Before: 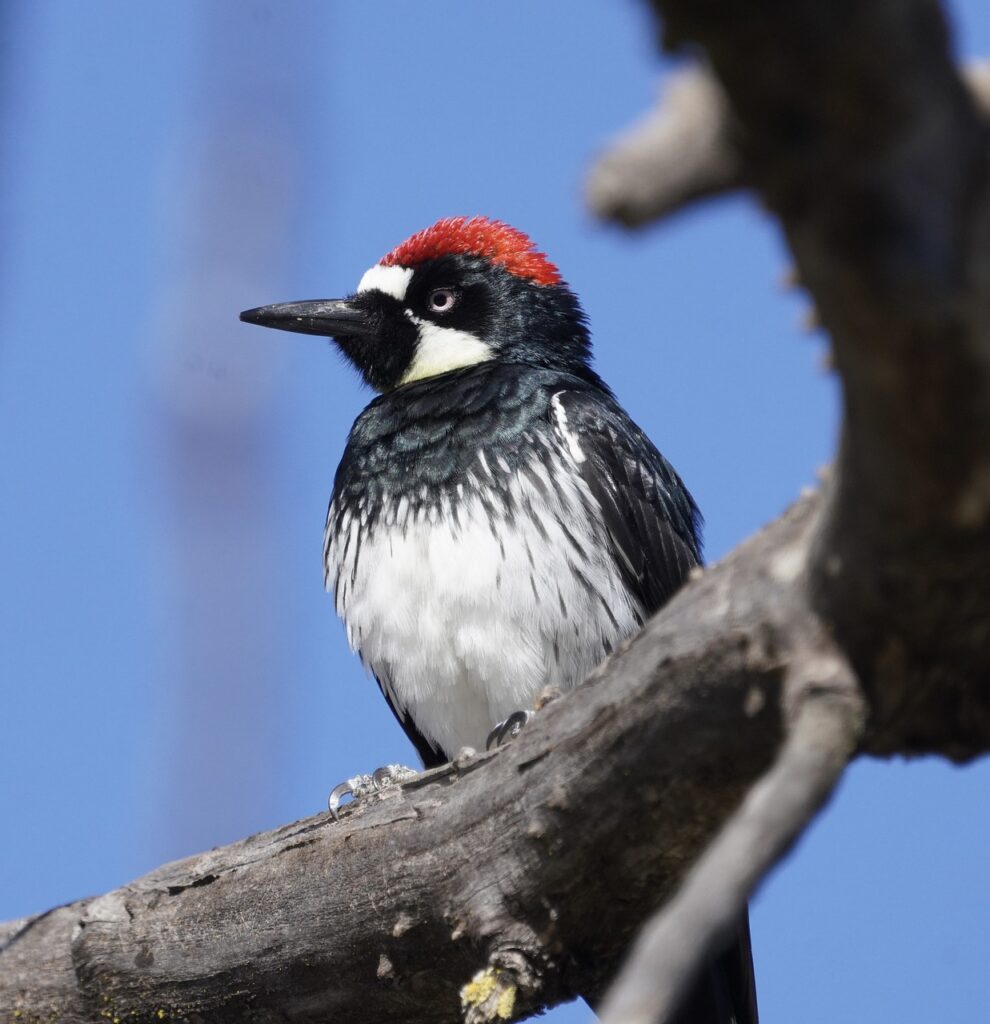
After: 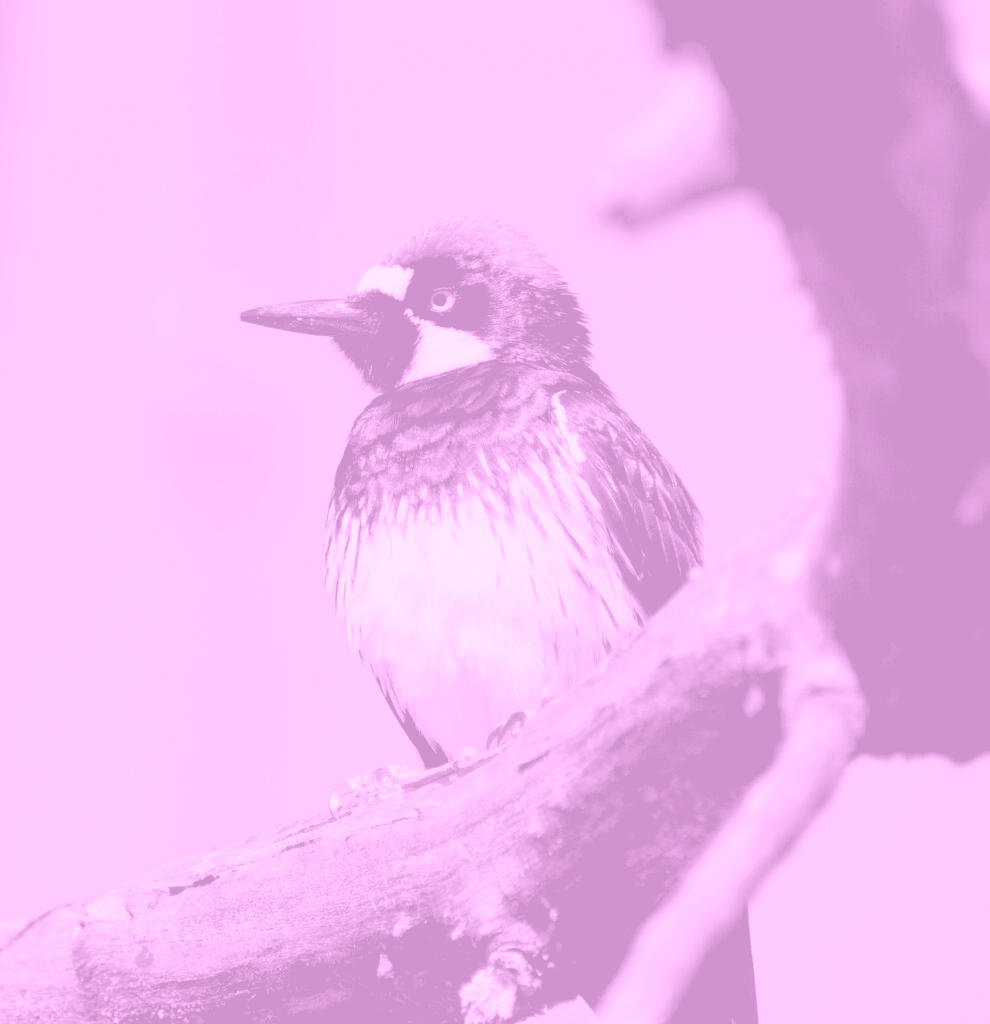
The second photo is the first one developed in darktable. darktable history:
rgb levels: levels [[0.013, 0.434, 0.89], [0, 0.5, 1], [0, 0.5, 1]]
colorize: hue 331.2°, saturation 75%, source mix 30.28%, lightness 70.52%, version 1
